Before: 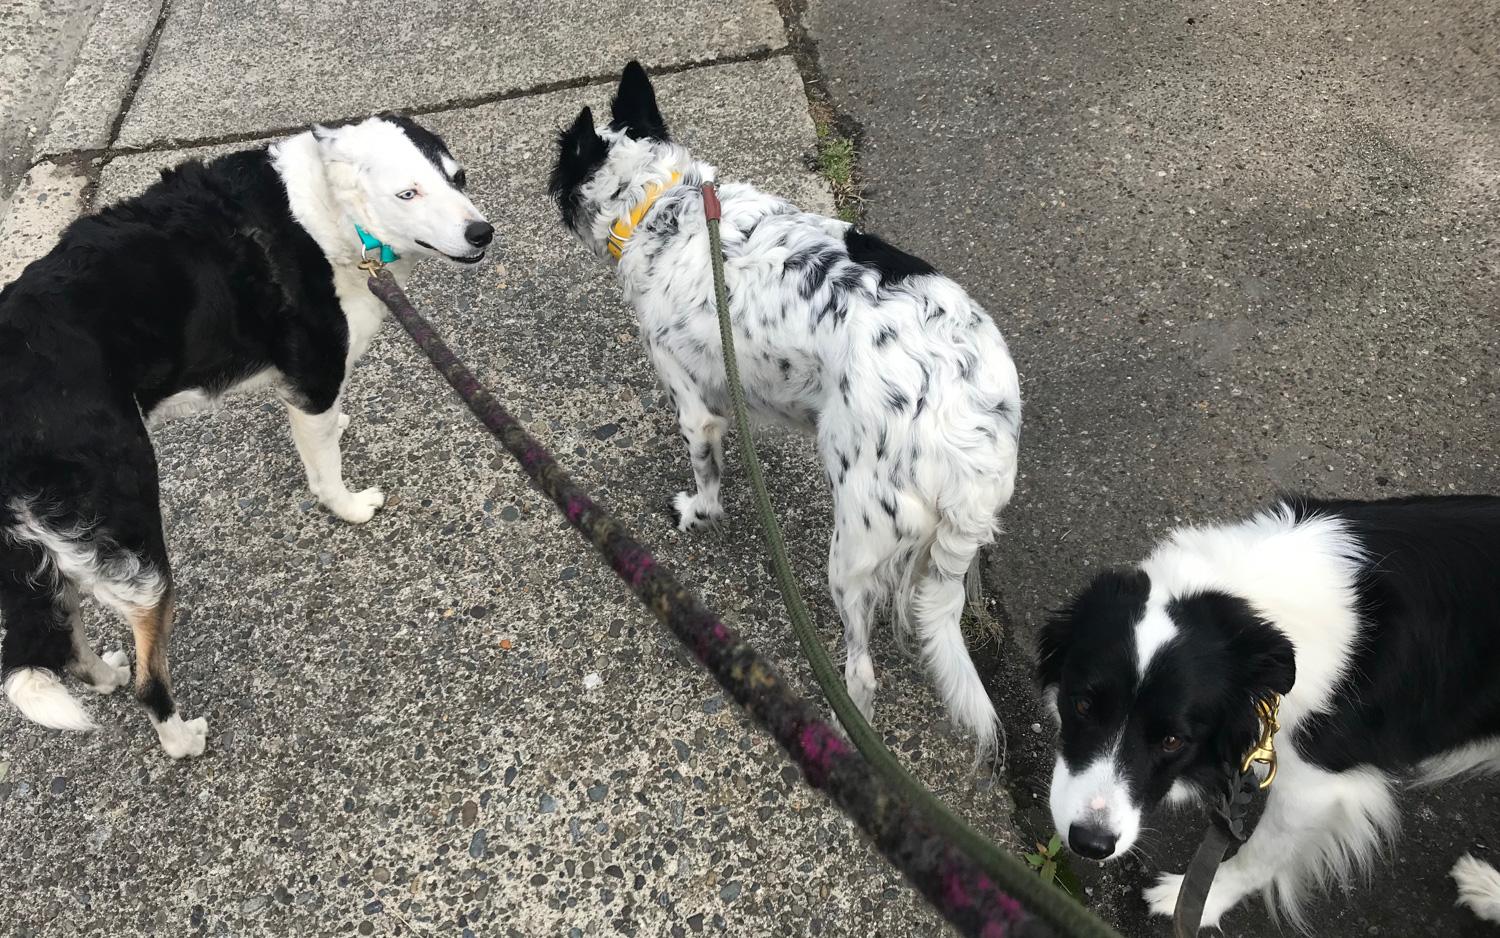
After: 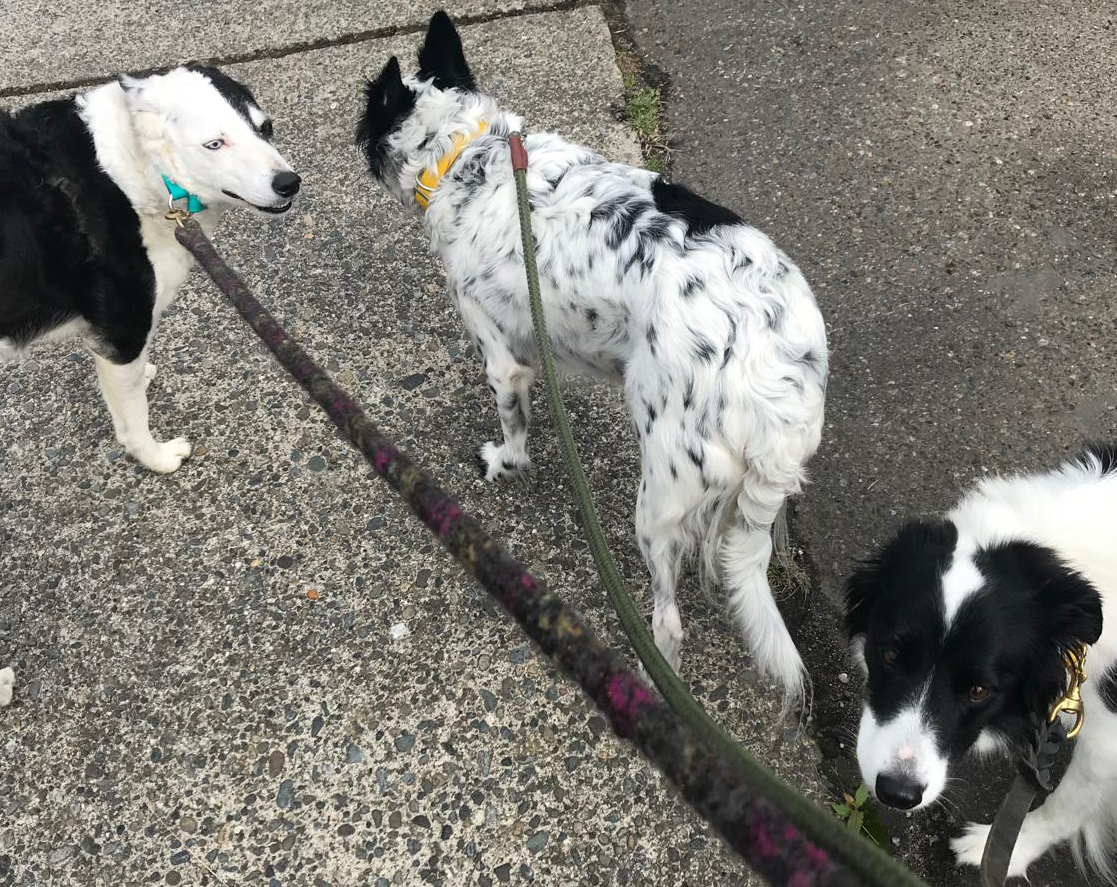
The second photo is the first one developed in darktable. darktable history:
crop and rotate: left 12.919%, top 5.429%, right 12.573%
